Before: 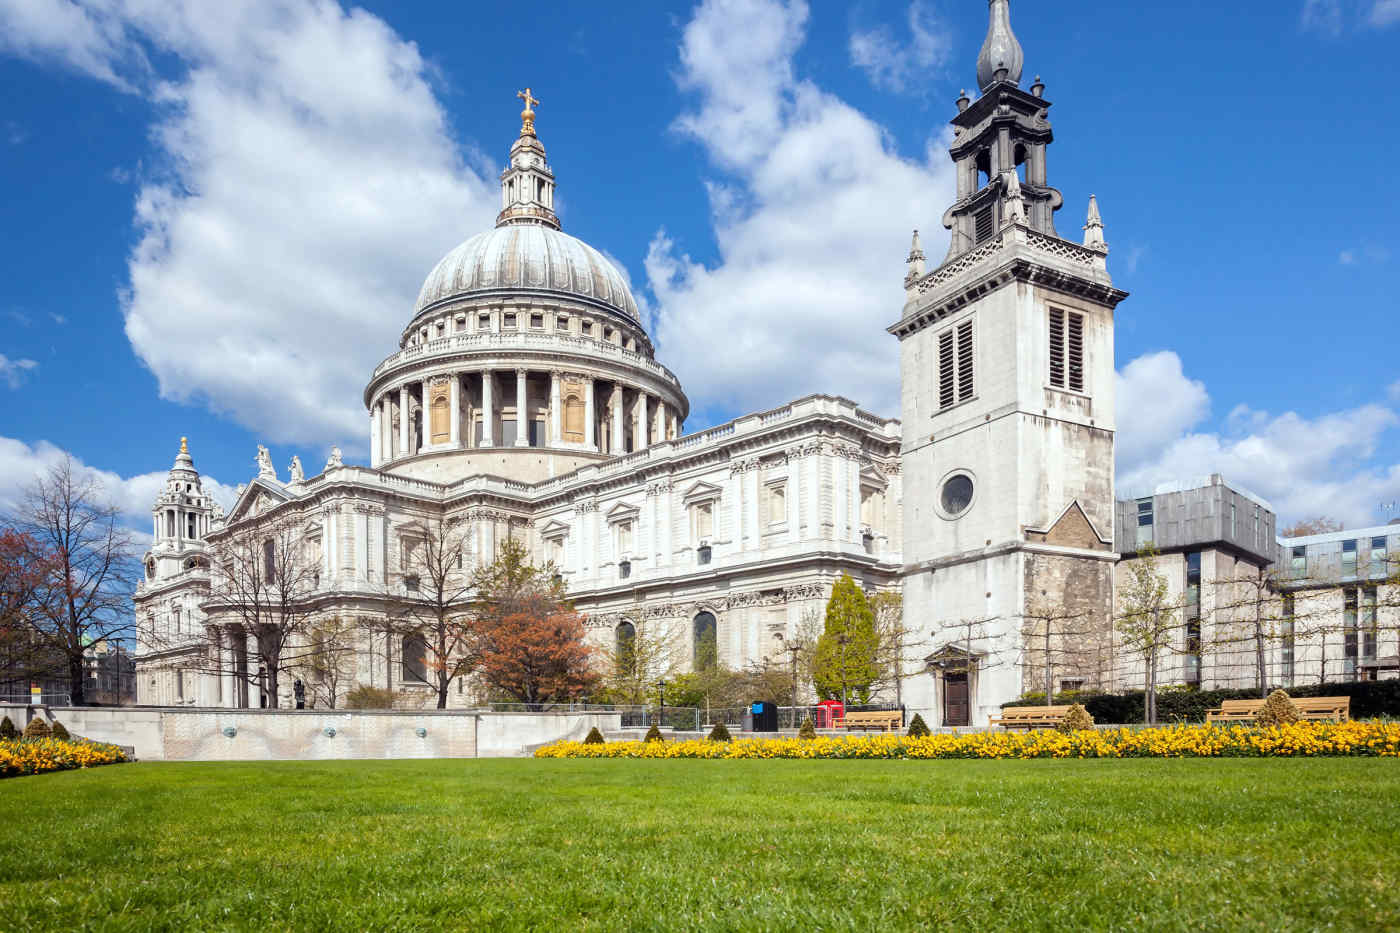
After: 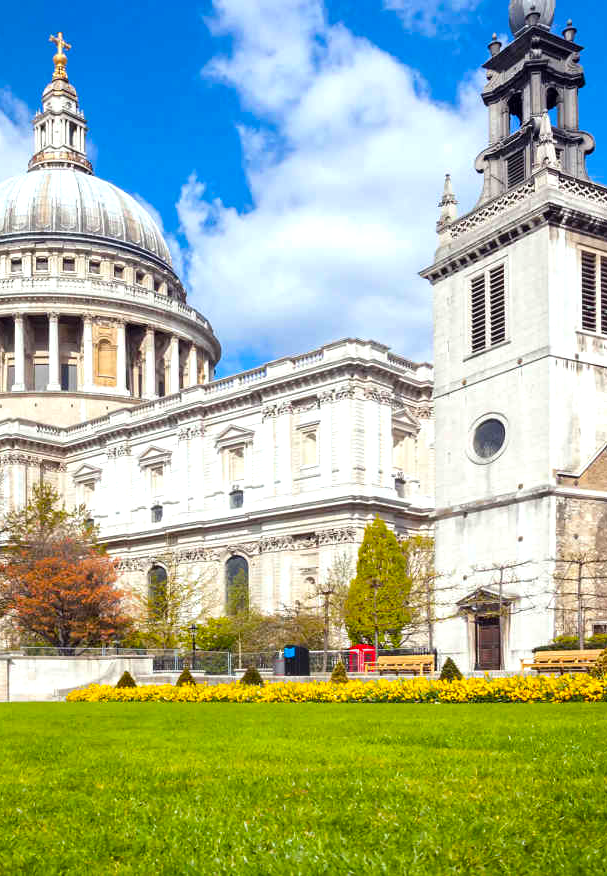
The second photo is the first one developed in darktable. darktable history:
color balance rgb: perceptual saturation grading › global saturation 25%, global vibrance 20%
exposure: black level correction 0, exposure 0.3 EV, compensate highlight preservation false
crop: left 33.452%, top 6.025%, right 23.155%
